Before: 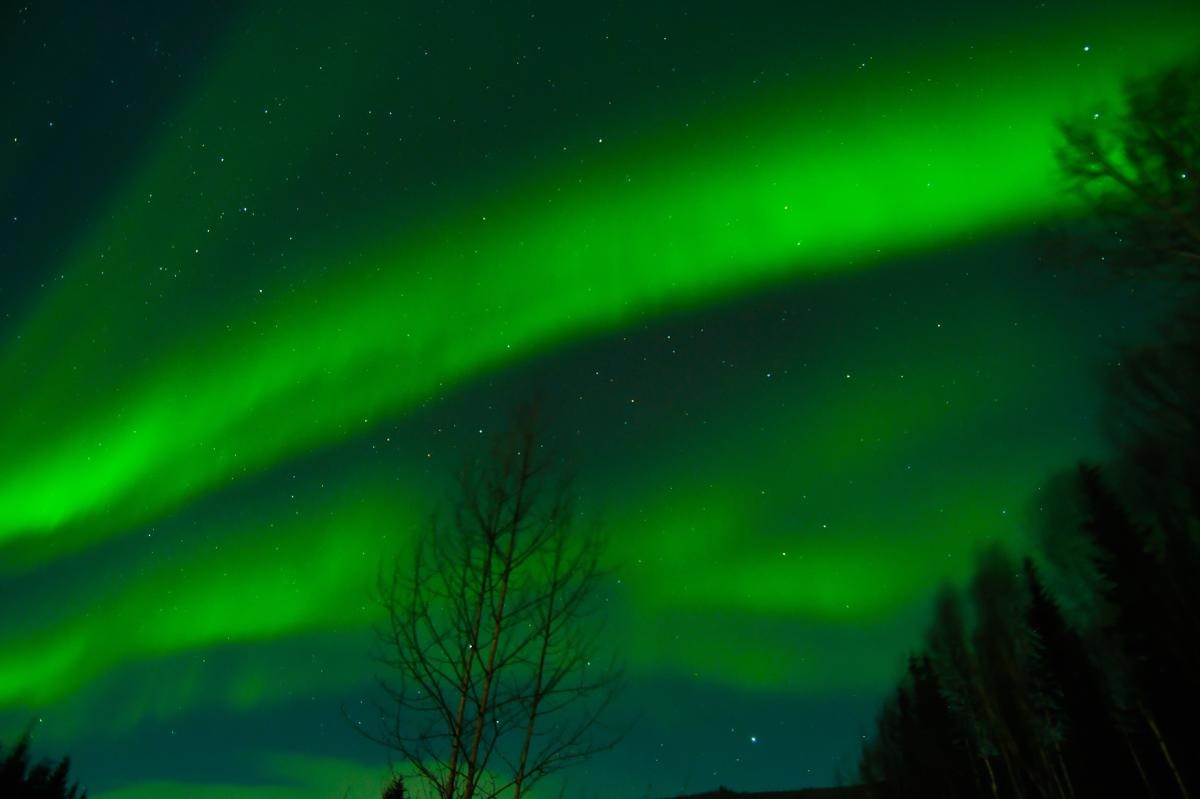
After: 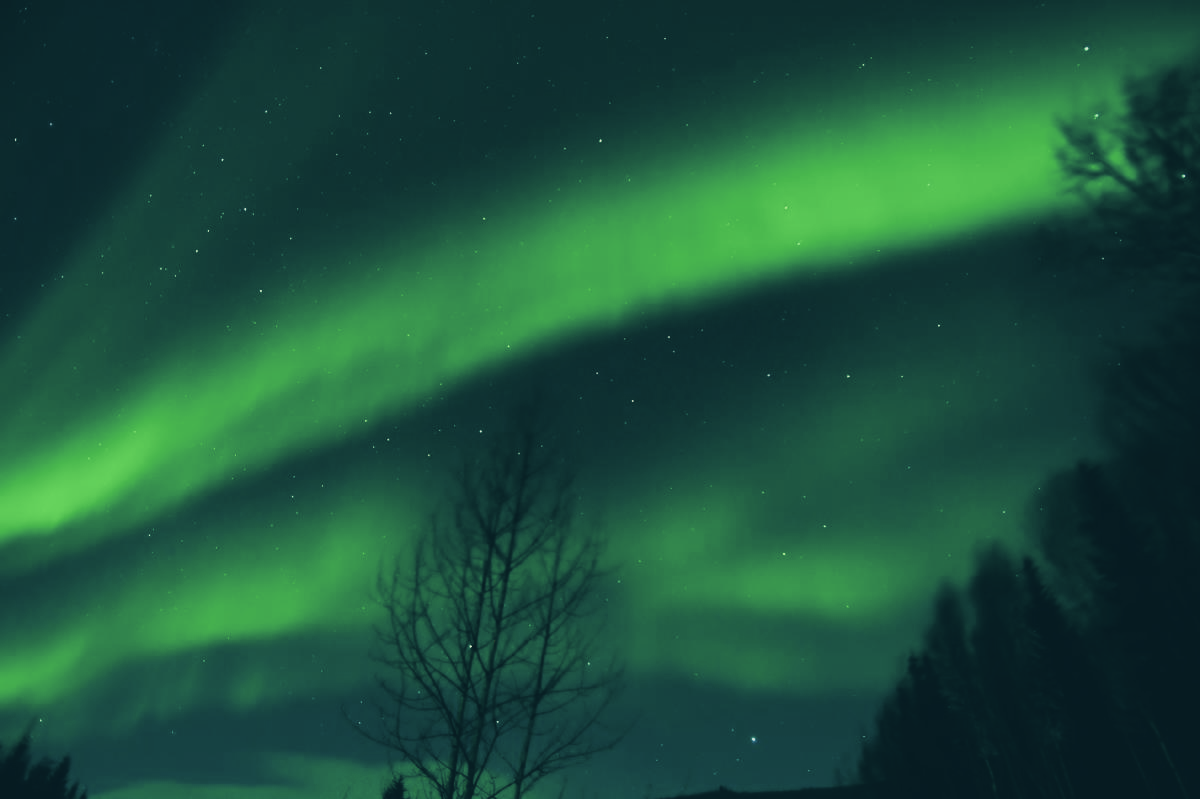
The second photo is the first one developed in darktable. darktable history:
filmic rgb: black relative exposure -7.65 EV, white relative exposure 4.56 EV, hardness 3.61, contrast 1.05
color correction: saturation 0.8
tone equalizer: -8 EV -0.417 EV, -7 EV -0.389 EV, -6 EV -0.333 EV, -5 EV -0.222 EV, -3 EV 0.222 EV, -2 EV 0.333 EV, -1 EV 0.389 EV, +0 EV 0.417 EV, edges refinement/feathering 500, mask exposure compensation -1.57 EV, preserve details no
color balance: lift [1.006, 0.985, 1.002, 1.015], gamma [1, 0.953, 1.008, 1.047], gain [1.076, 1.13, 1.004, 0.87]
